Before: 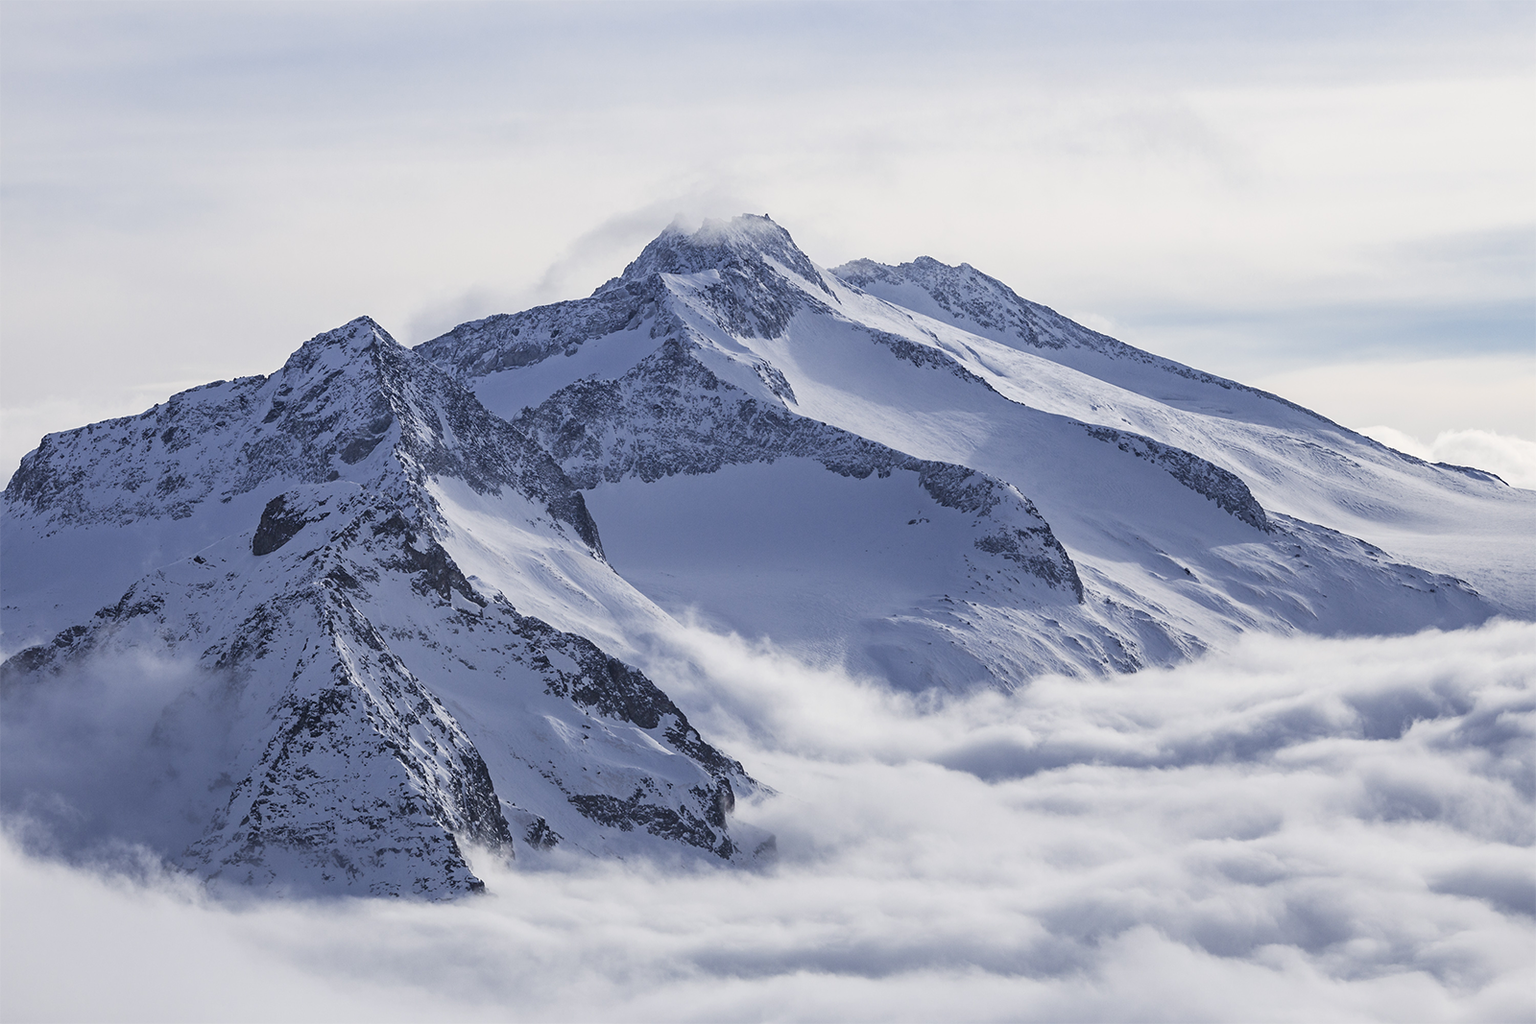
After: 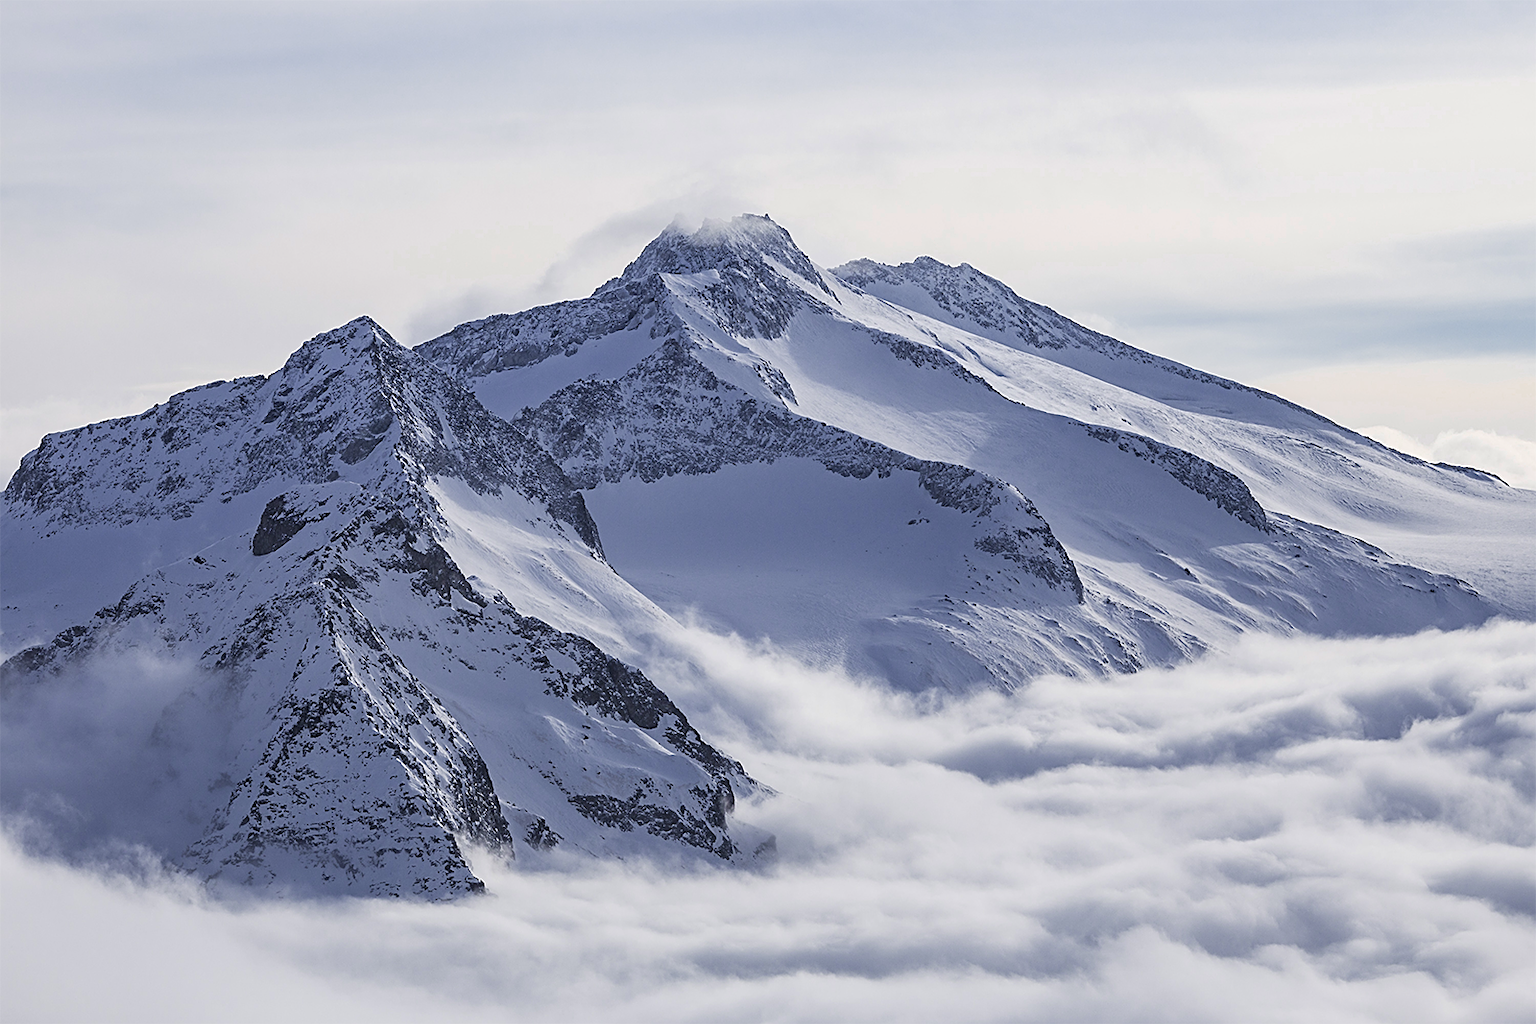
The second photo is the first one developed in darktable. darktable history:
color zones: curves: ch0 [(0, 0.48) (0.209, 0.398) (0.305, 0.332) (0.429, 0.493) (0.571, 0.5) (0.714, 0.5) (0.857, 0.5) (1, 0.48)]; ch1 [(0, 0.633) (0.143, 0.586) (0.286, 0.489) (0.429, 0.448) (0.571, 0.31) (0.714, 0.335) (0.857, 0.492) (1, 0.633)]; ch2 [(0, 0.448) (0.143, 0.498) (0.286, 0.5) (0.429, 0.5) (0.571, 0.5) (0.714, 0.5) (0.857, 0.5) (1, 0.448)]
color balance rgb: power › hue 62.12°, perceptual saturation grading › global saturation 25.585%, global vibrance 20%
sharpen: on, module defaults
